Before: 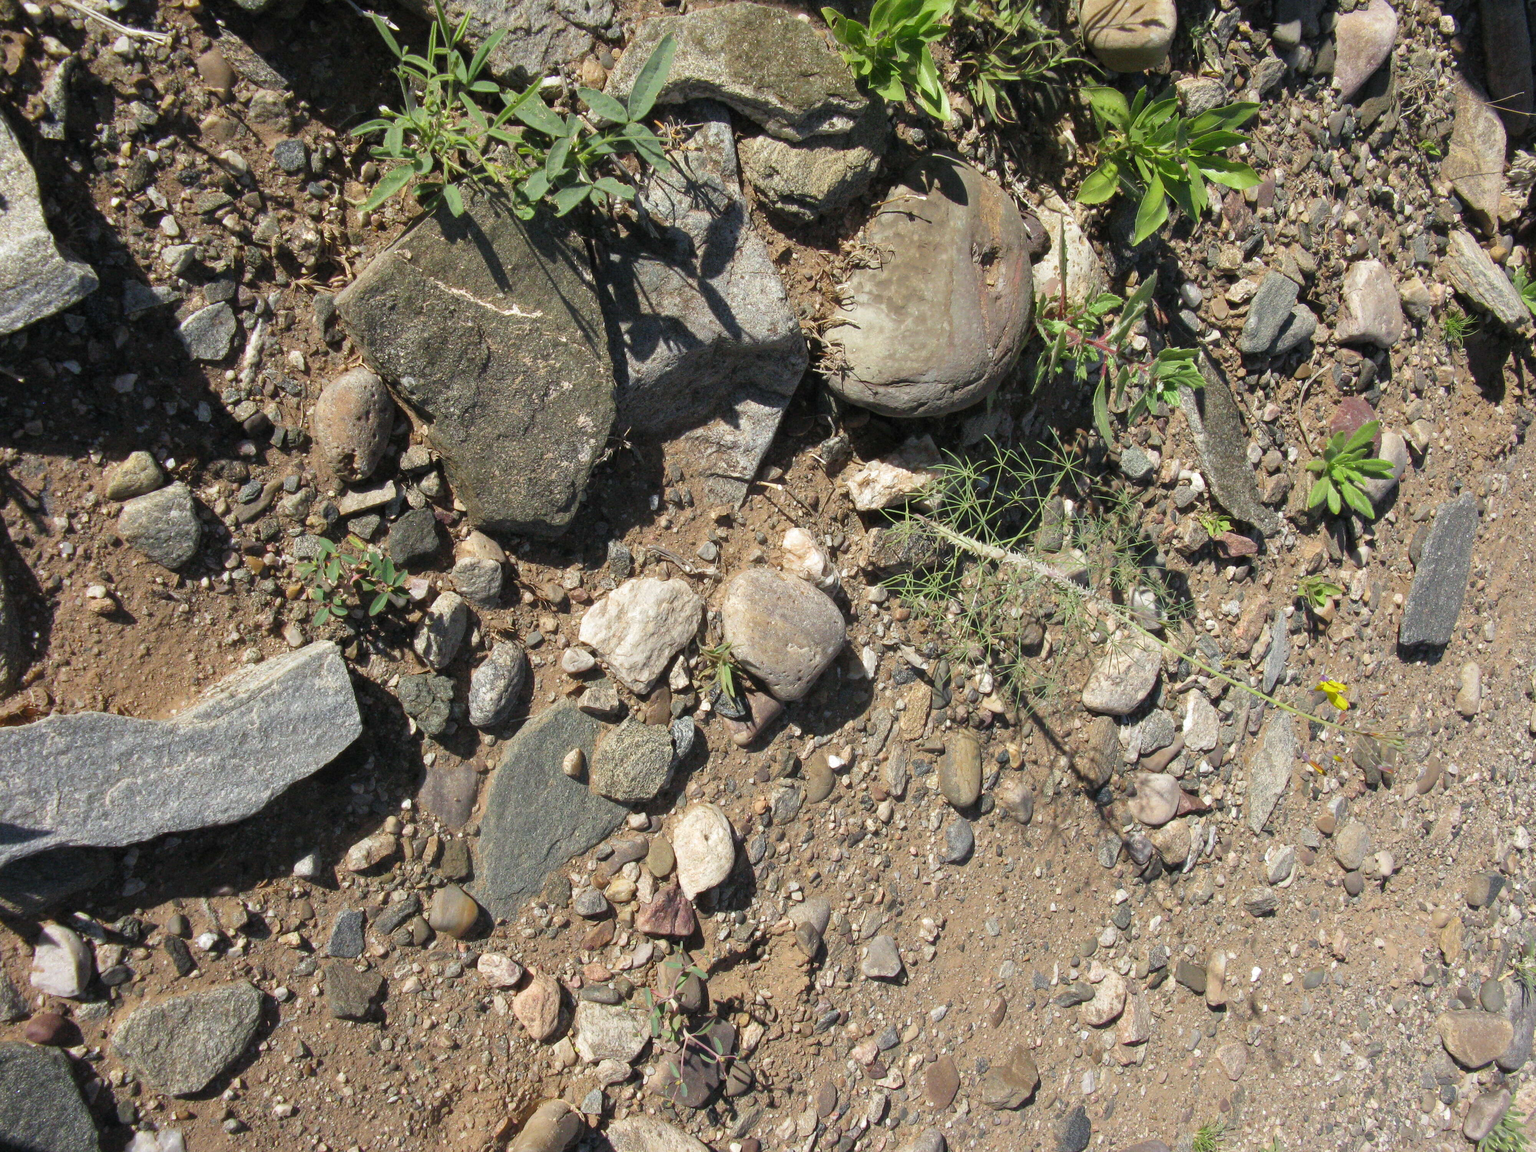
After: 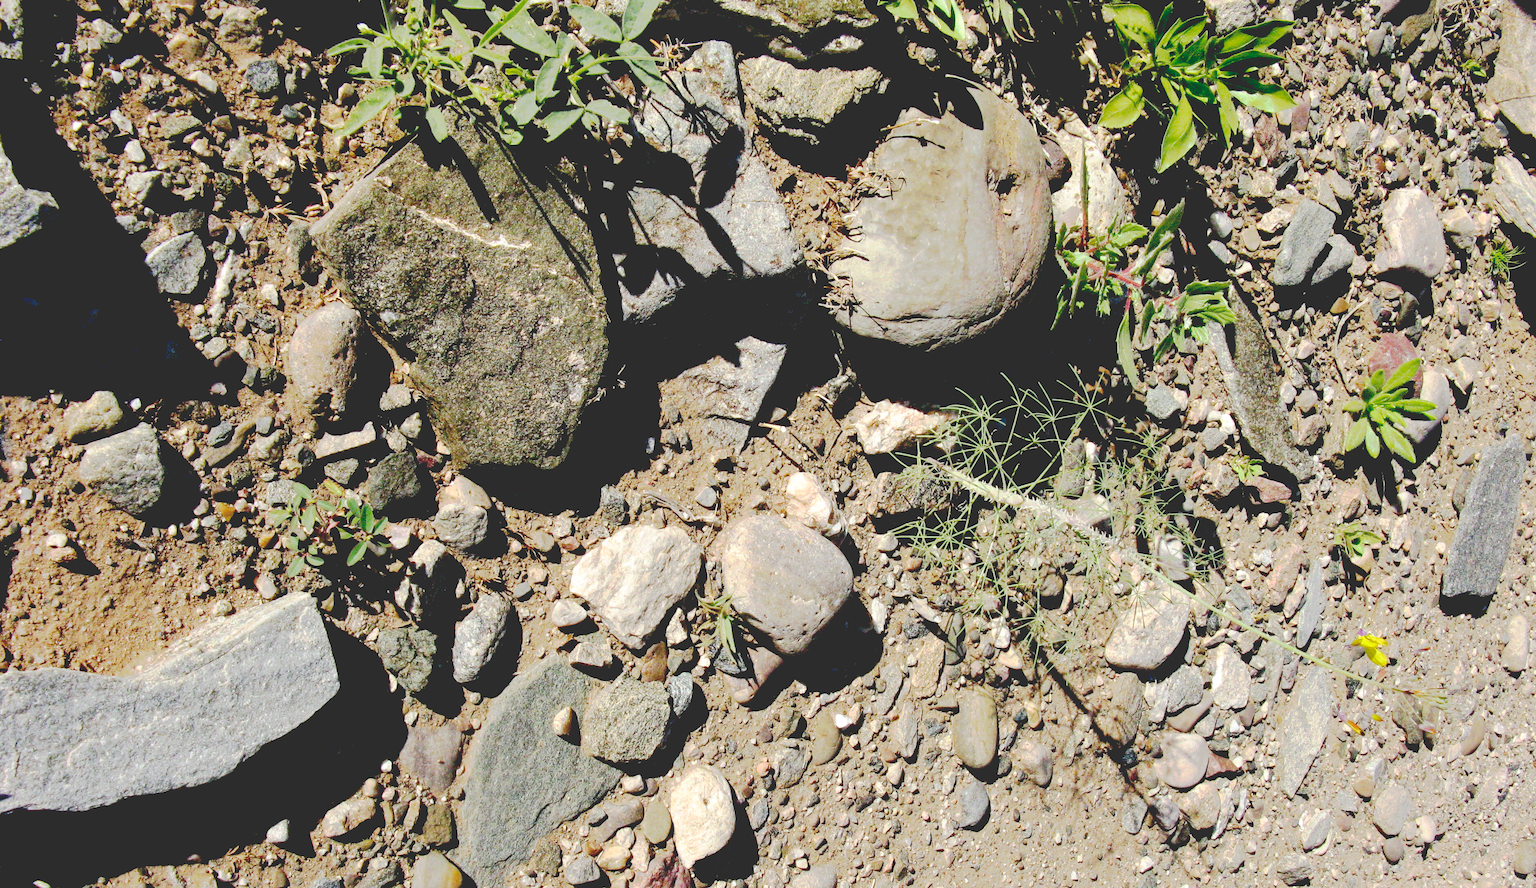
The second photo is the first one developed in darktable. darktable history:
crop: left 2.804%, top 7.282%, right 3.103%, bottom 20.16%
contrast brightness saturation: contrast 0.151, brightness 0.052
base curve: curves: ch0 [(0.065, 0.026) (0.236, 0.358) (0.53, 0.546) (0.777, 0.841) (0.924, 0.992)], preserve colors none
